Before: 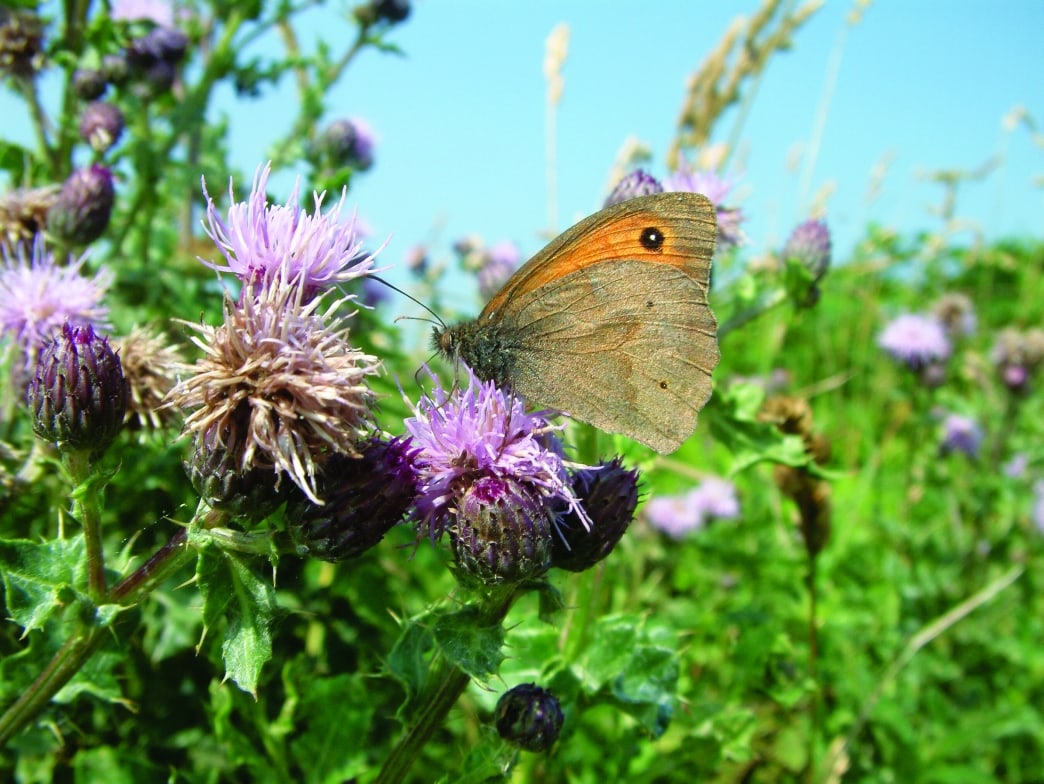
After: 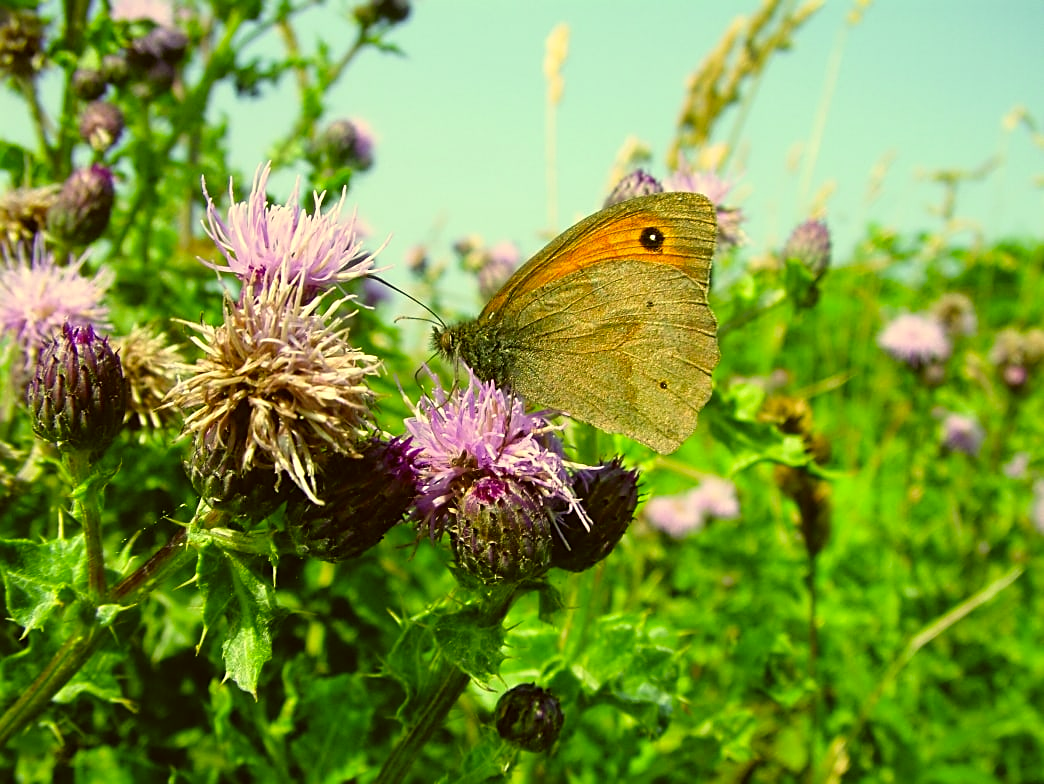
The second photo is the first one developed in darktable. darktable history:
sharpen: on, module defaults
color correction: highlights a* 0.168, highlights b* 28.88, shadows a* -0.178, shadows b* 21.73
